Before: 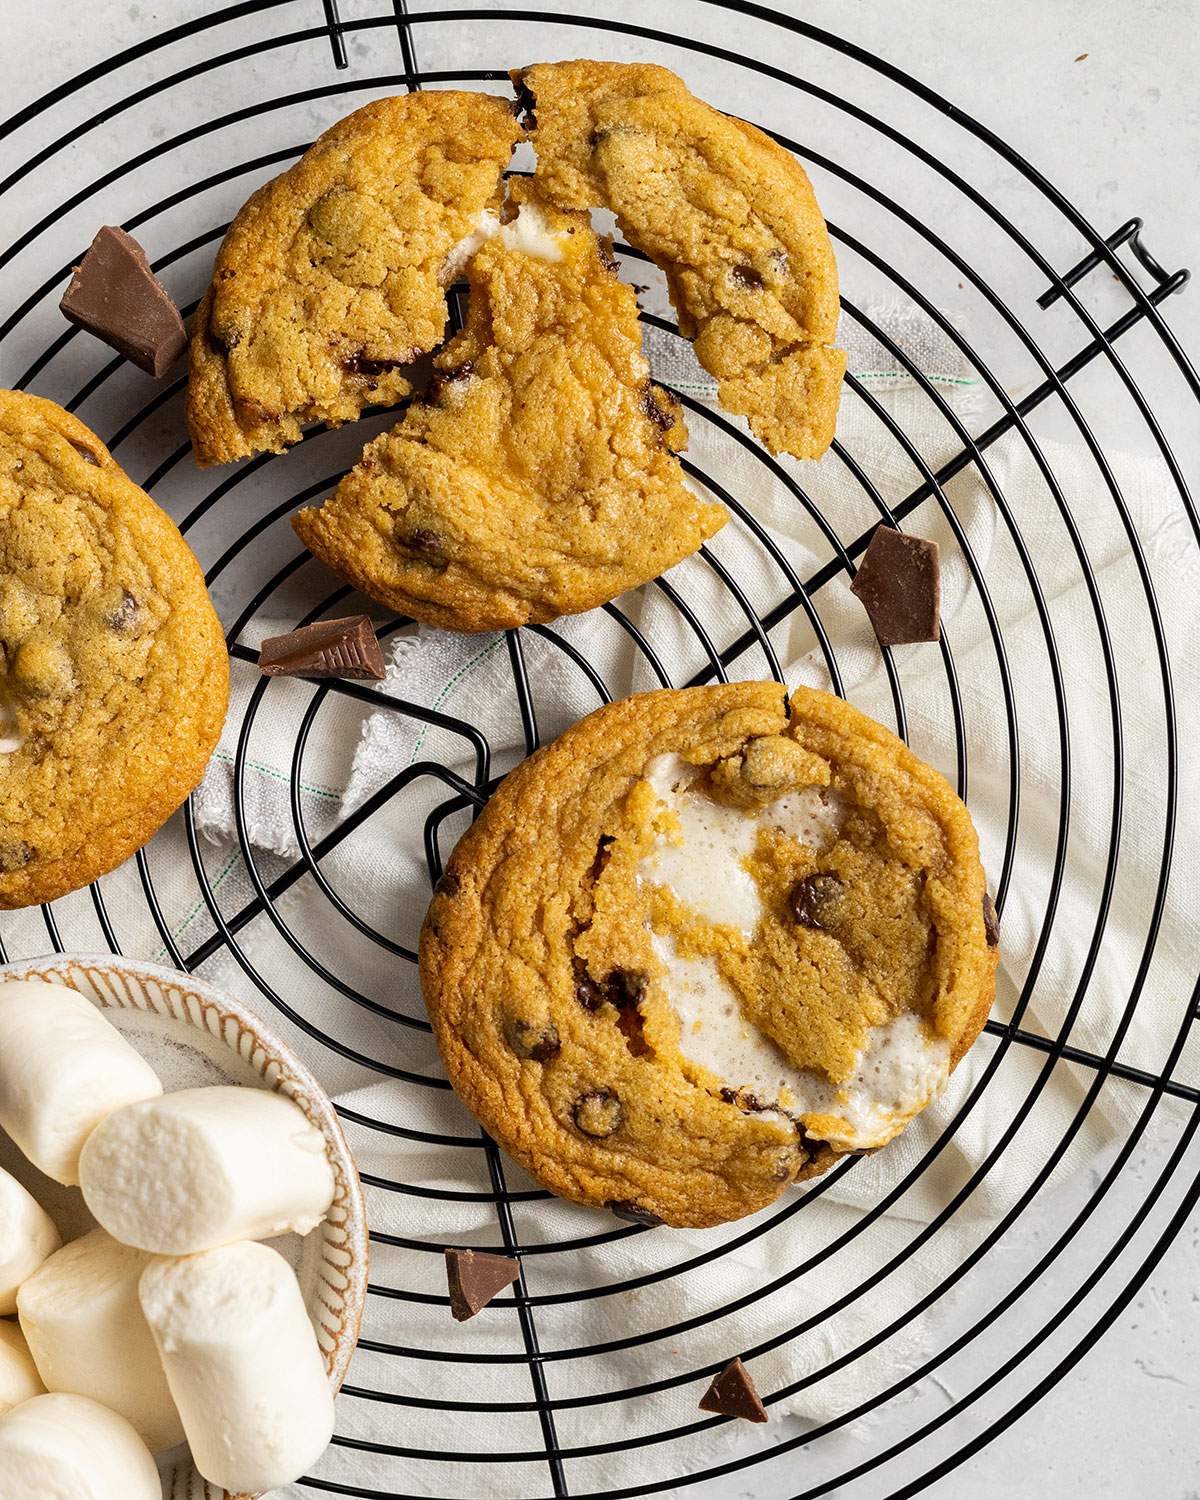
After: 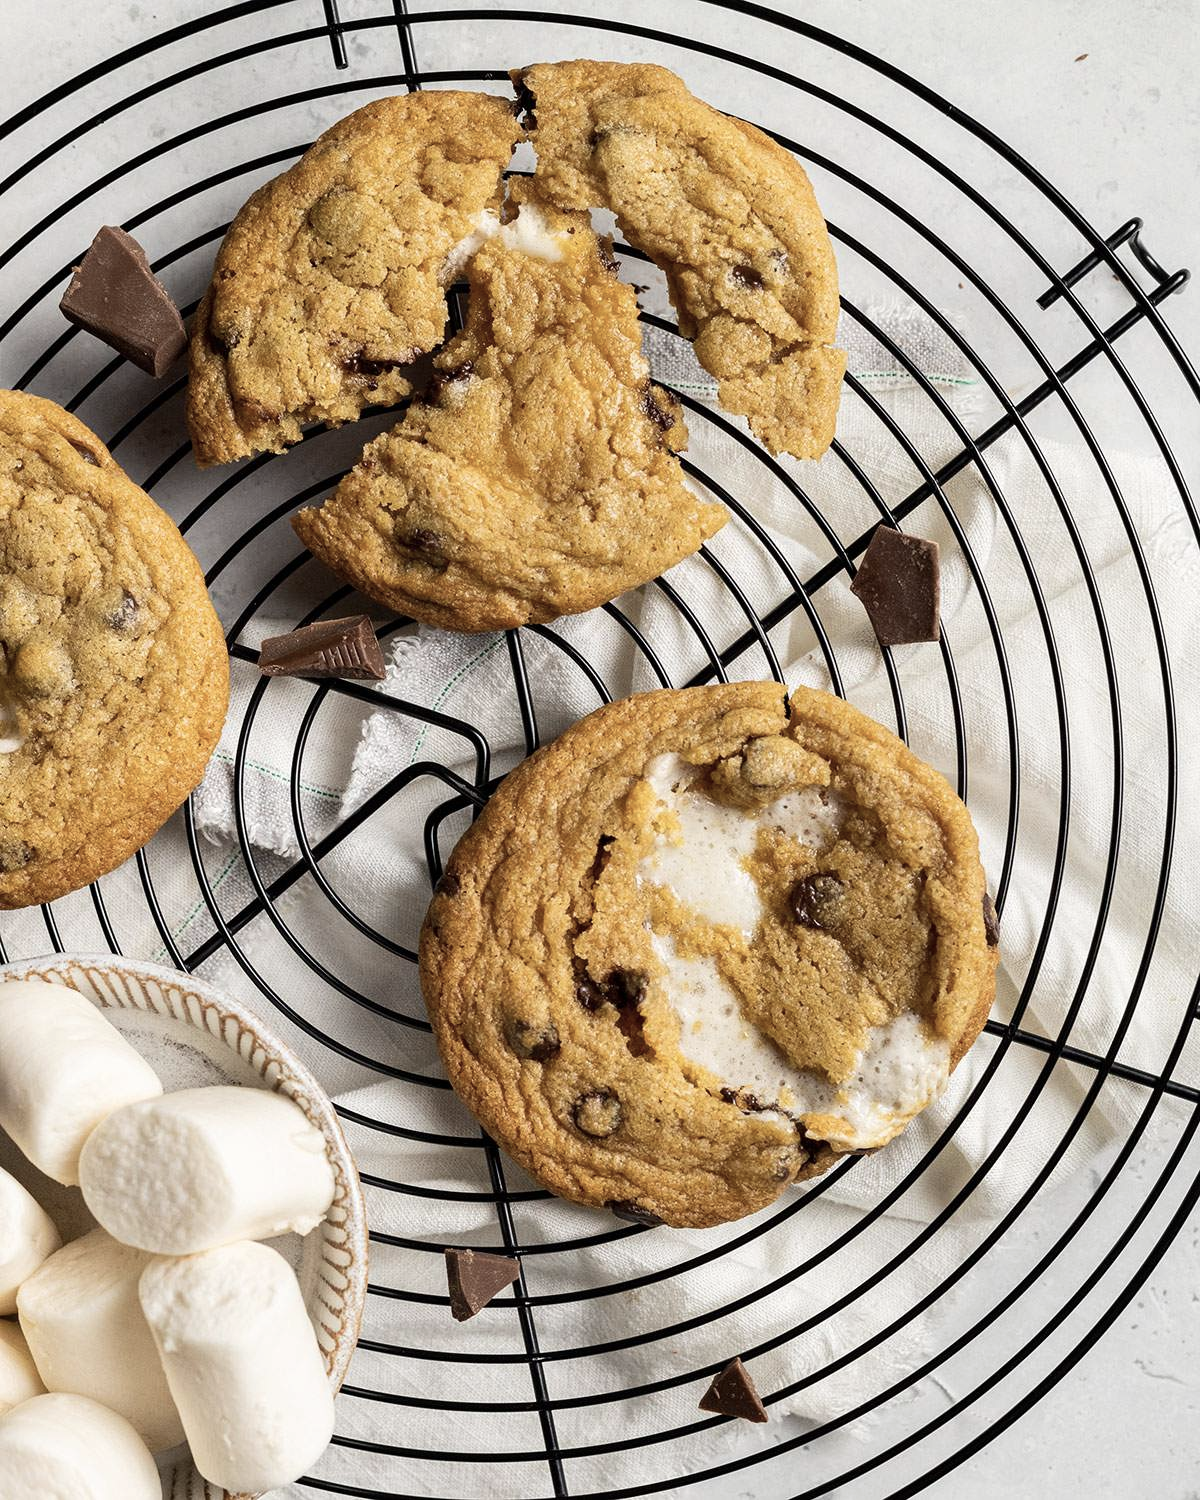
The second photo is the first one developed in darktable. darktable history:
contrast brightness saturation: contrast 0.1, saturation -0.294
